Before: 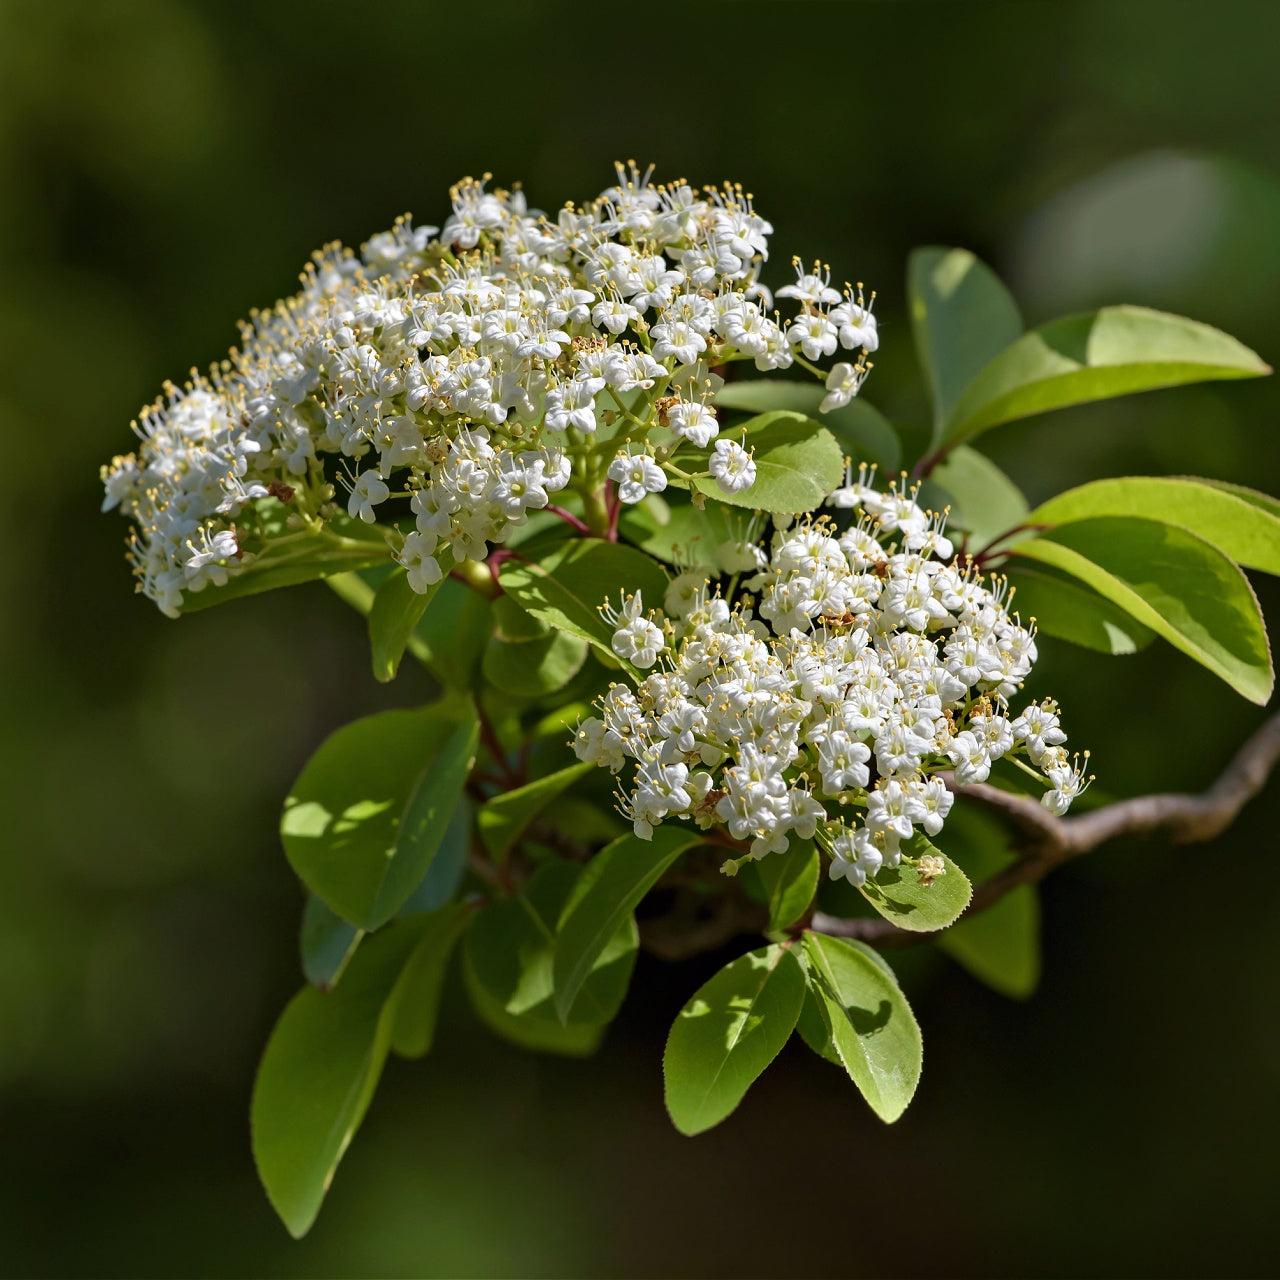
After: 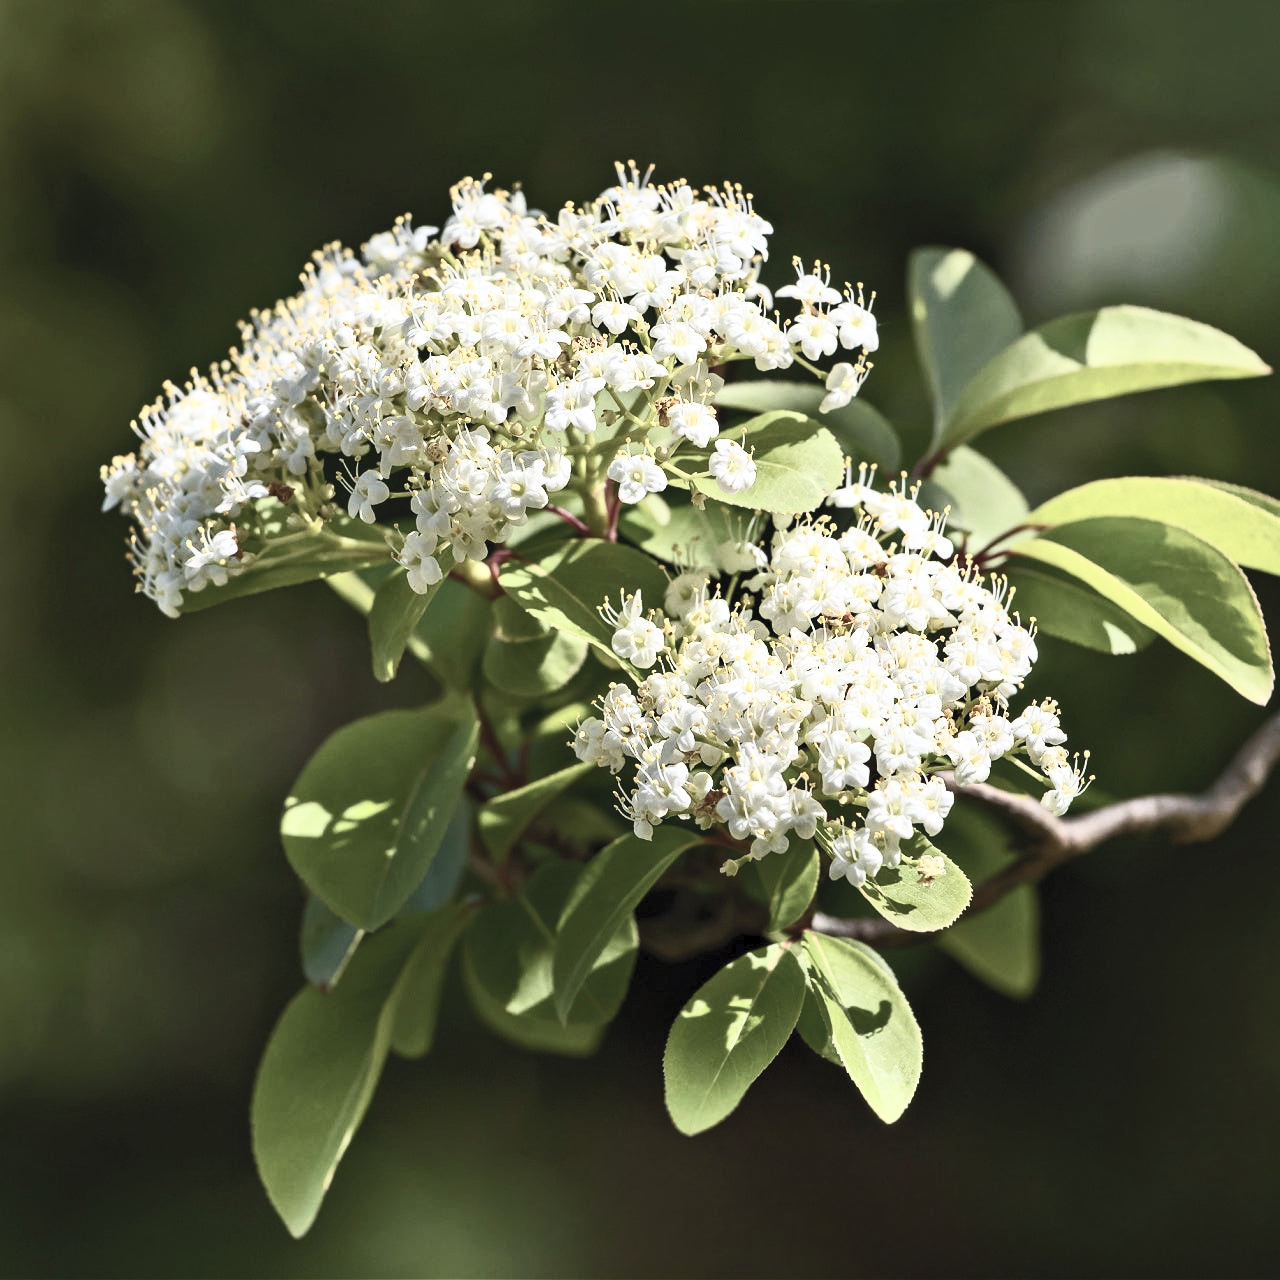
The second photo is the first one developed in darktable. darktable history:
tone equalizer: on, module defaults
contrast brightness saturation: contrast 0.57, brightness 0.57, saturation -0.34
